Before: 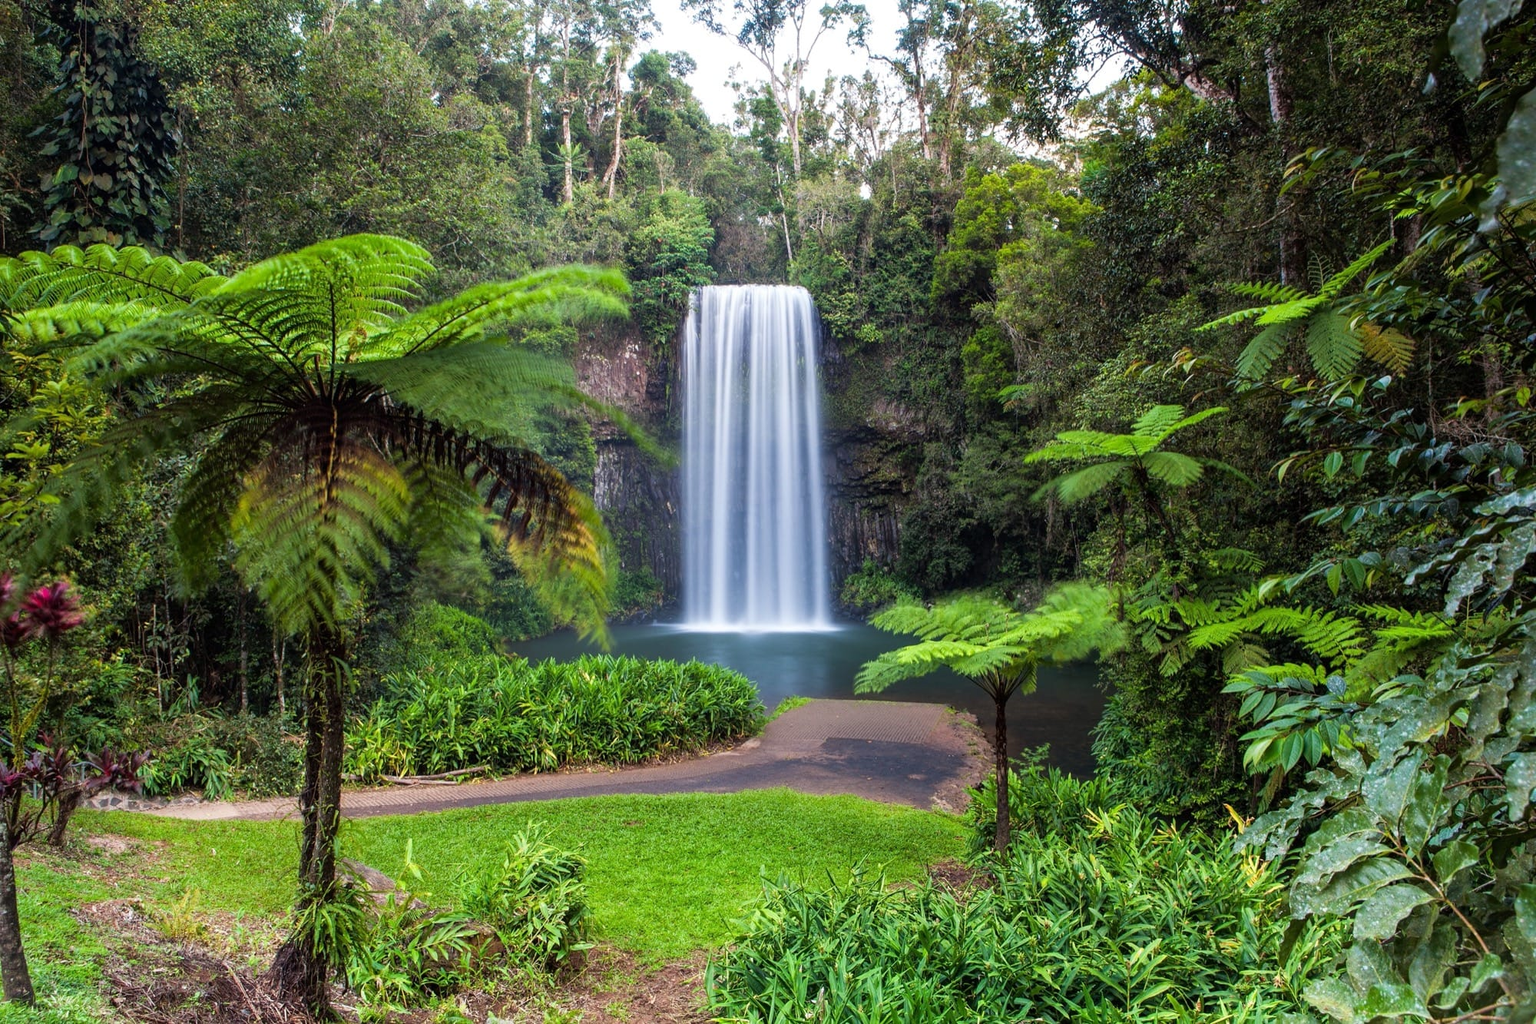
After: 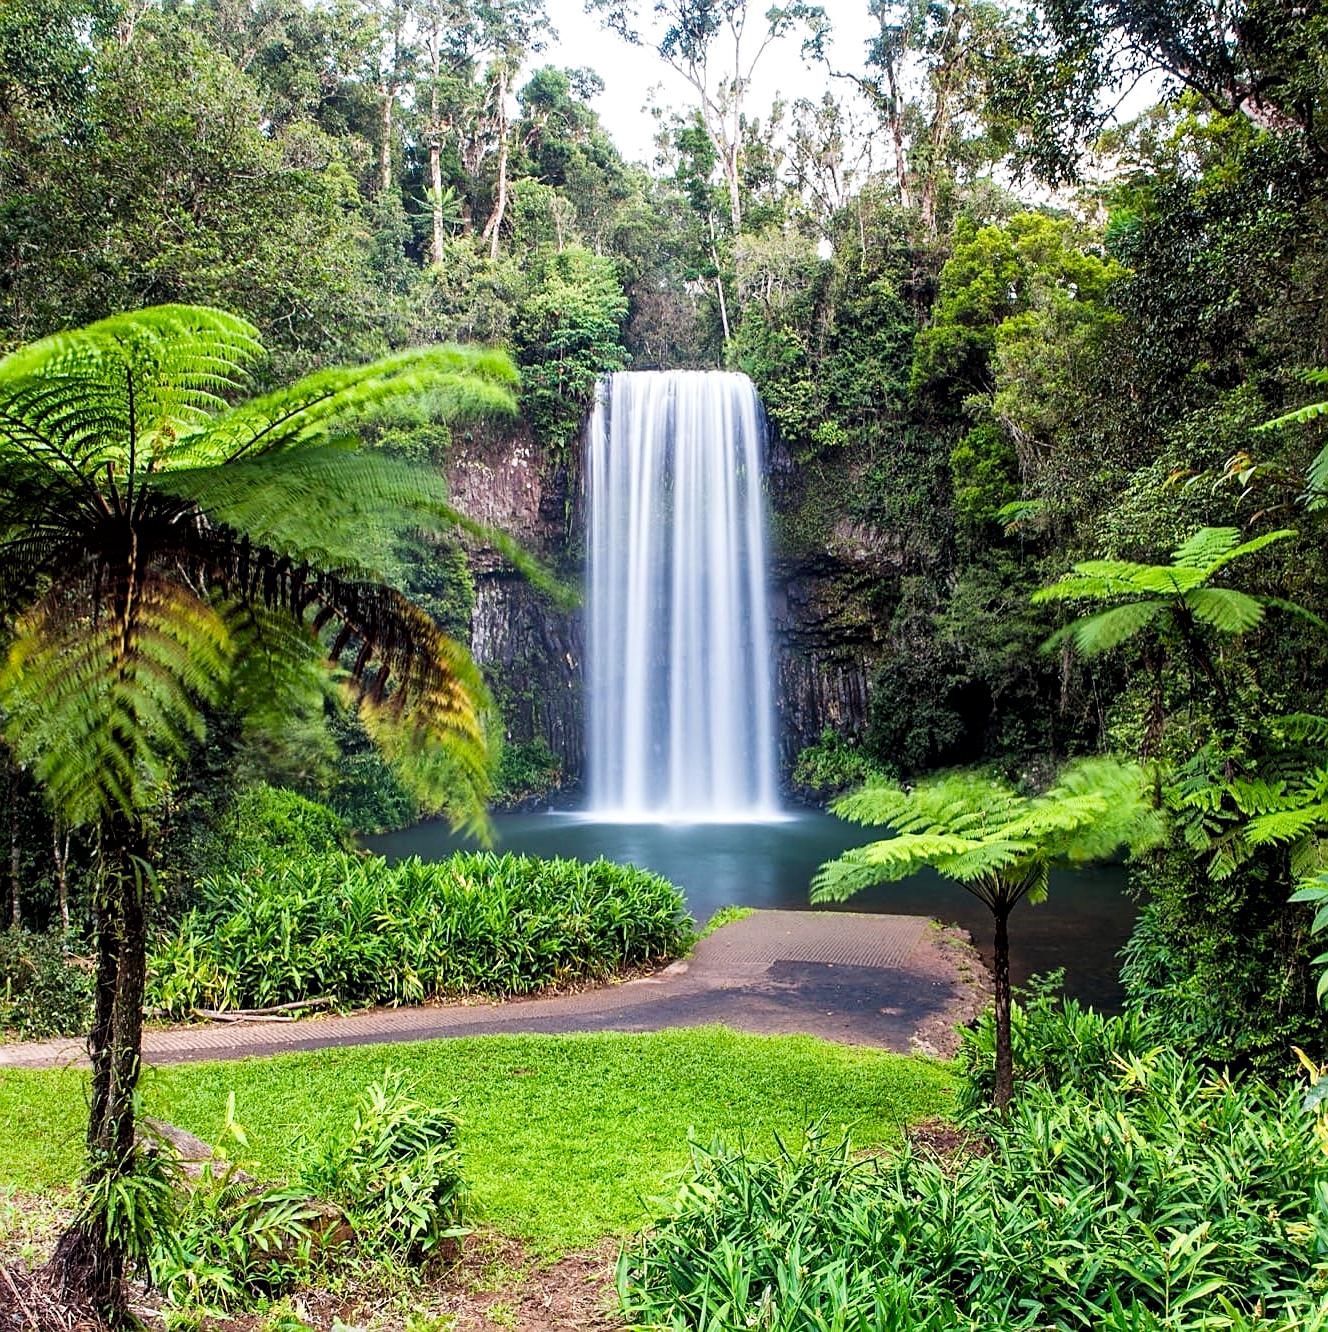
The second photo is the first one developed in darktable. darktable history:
tone curve: curves: ch0 [(0, 0) (0.004, 0.001) (0.133, 0.112) (0.325, 0.362) (0.832, 0.893) (1, 1)], preserve colors none
tone equalizer: -8 EV -0.569 EV, edges refinement/feathering 500, mask exposure compensation -1.57 EV, preserve details no
sharpen: on, module defaults
local contrast: mode bilateral grid, contrast 20, coarseness 50, detail 119%, midtone range 0.2
crop and rotate: left 15.141%, right 18.425%
contrast brightness saturation: contrast 0.072
